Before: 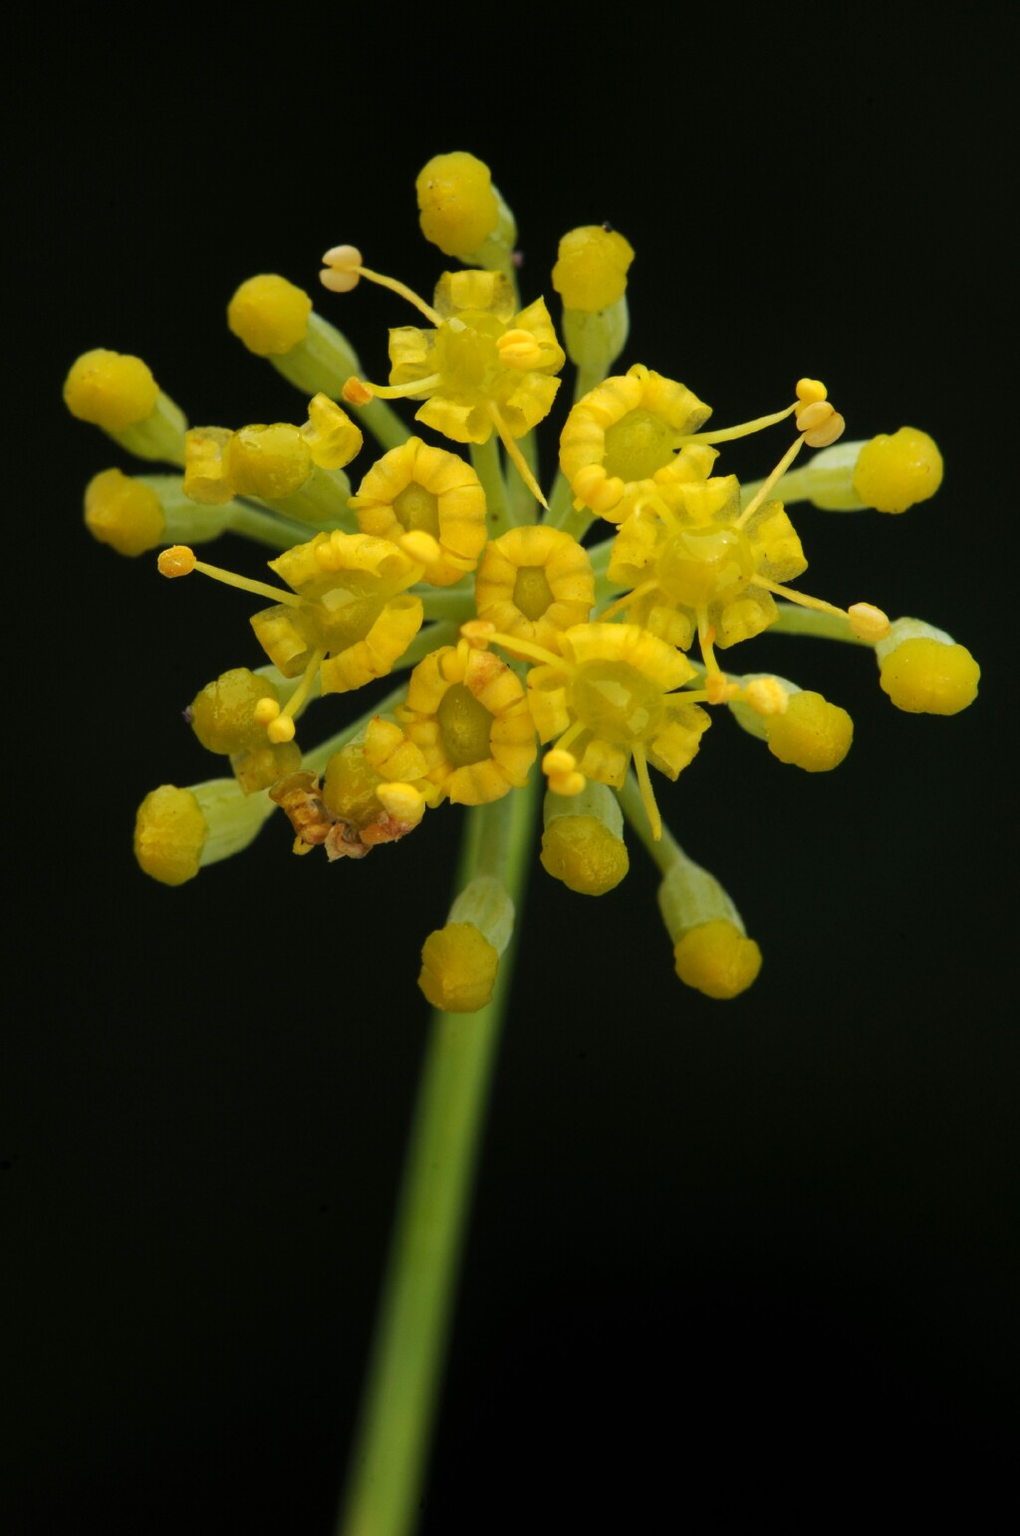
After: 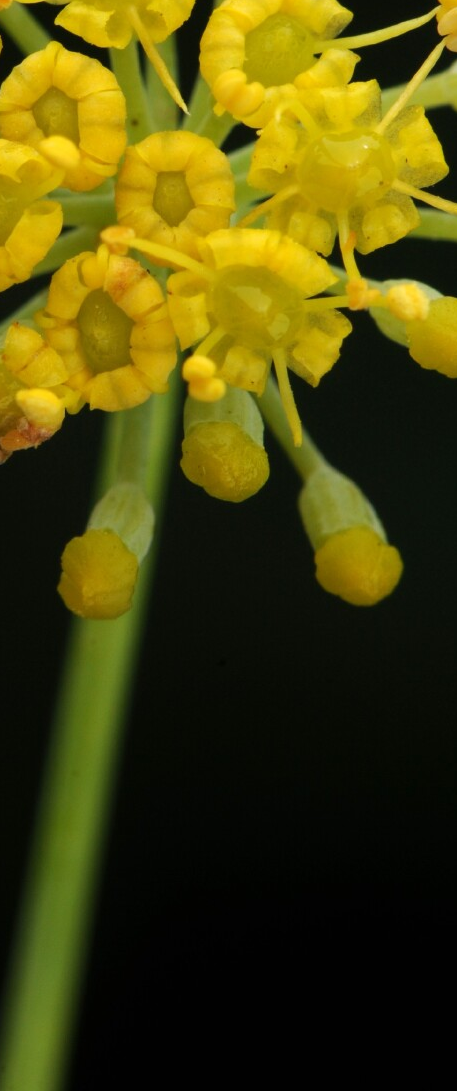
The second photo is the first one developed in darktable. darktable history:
crop: left 35.433%, top 25.752%, right 19.887%, bottom 3.457%
